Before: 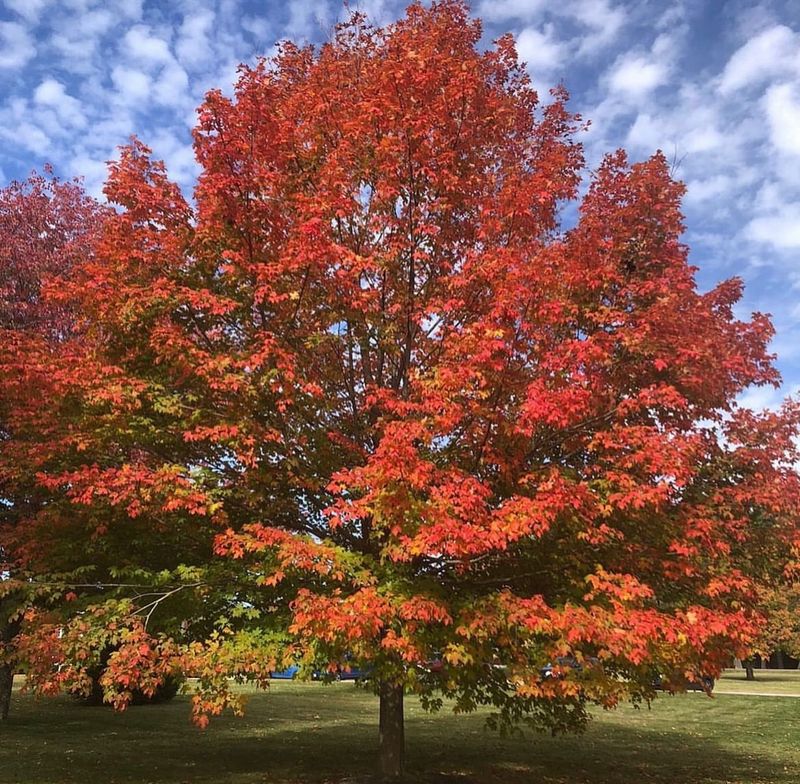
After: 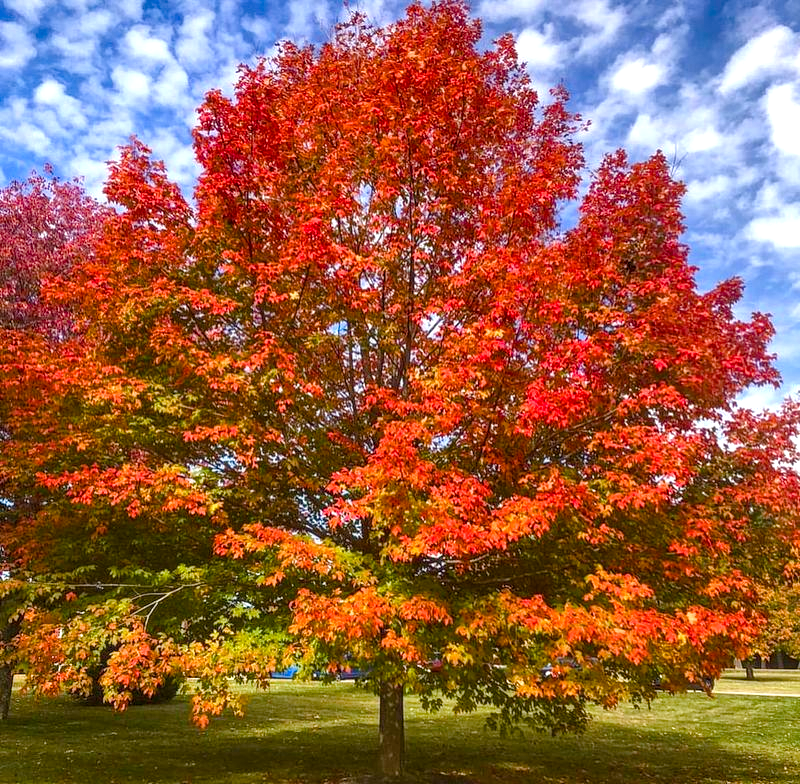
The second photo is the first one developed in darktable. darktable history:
color balance rgb: perceptual saturation grading › global saturation 0.435%, perceptual saturation grading › mid-tones 6.253%, perceptual saturation grading › shadows 72.109%, perceptual brilliance grading › global brilliance 10.177%, perceptual brilliance grading › shadows 14.786%, global vibrance 11.111%
shadows and highlights: soften with gaussian
local contrast: on, module defaults
